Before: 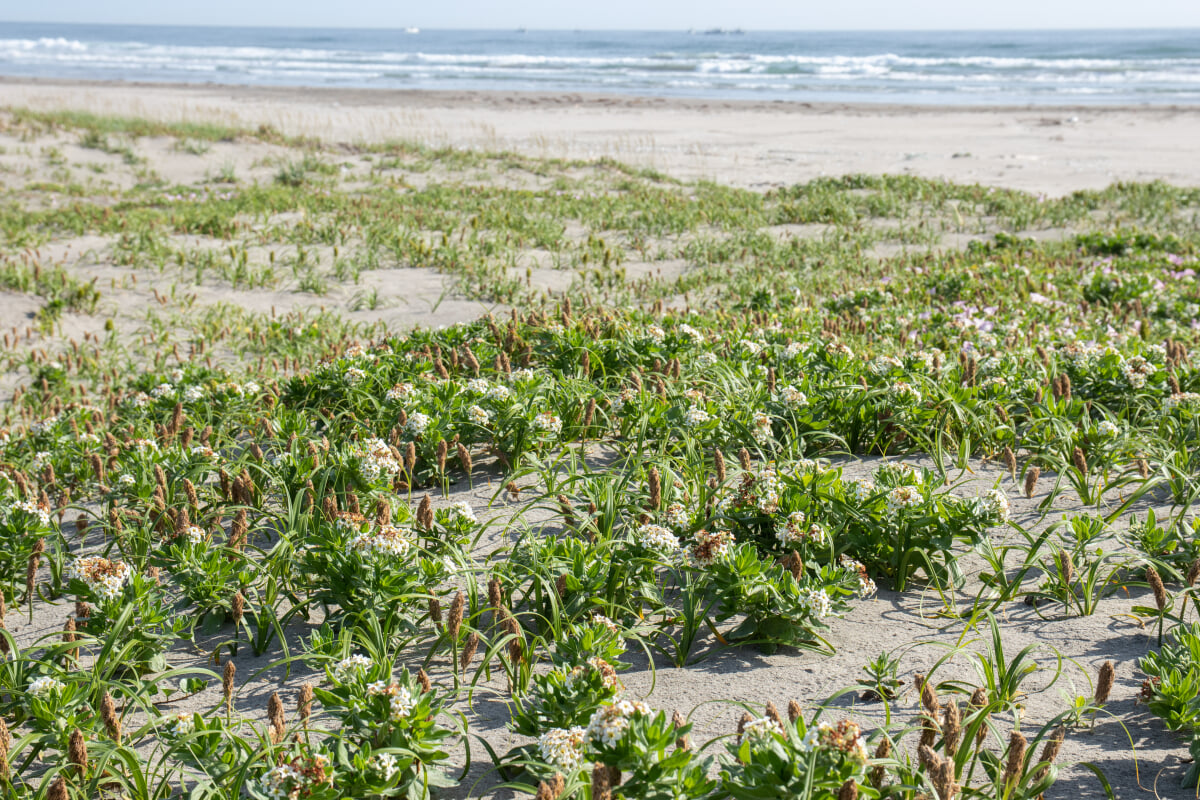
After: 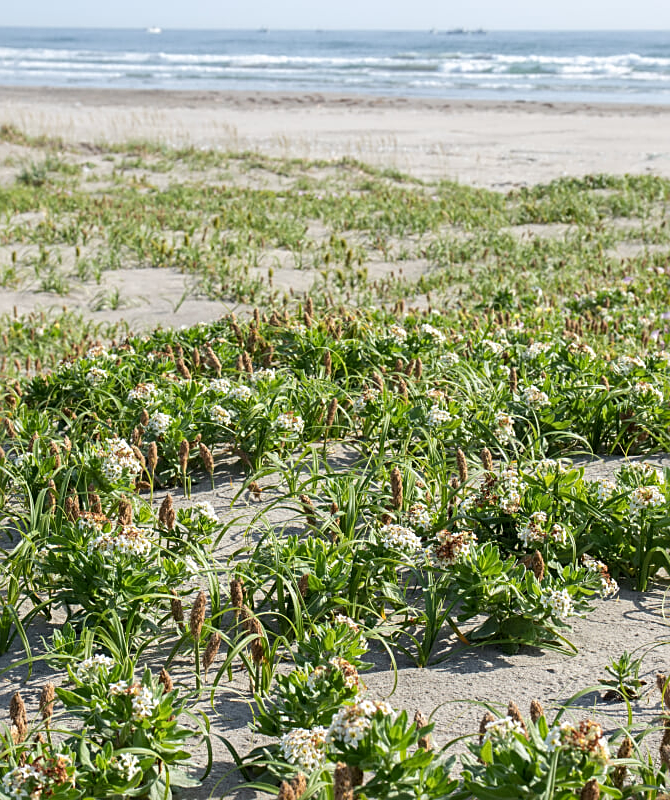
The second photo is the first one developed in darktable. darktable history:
sharpen: on, module defaults
crop: left 21.56%, right 22.324%
